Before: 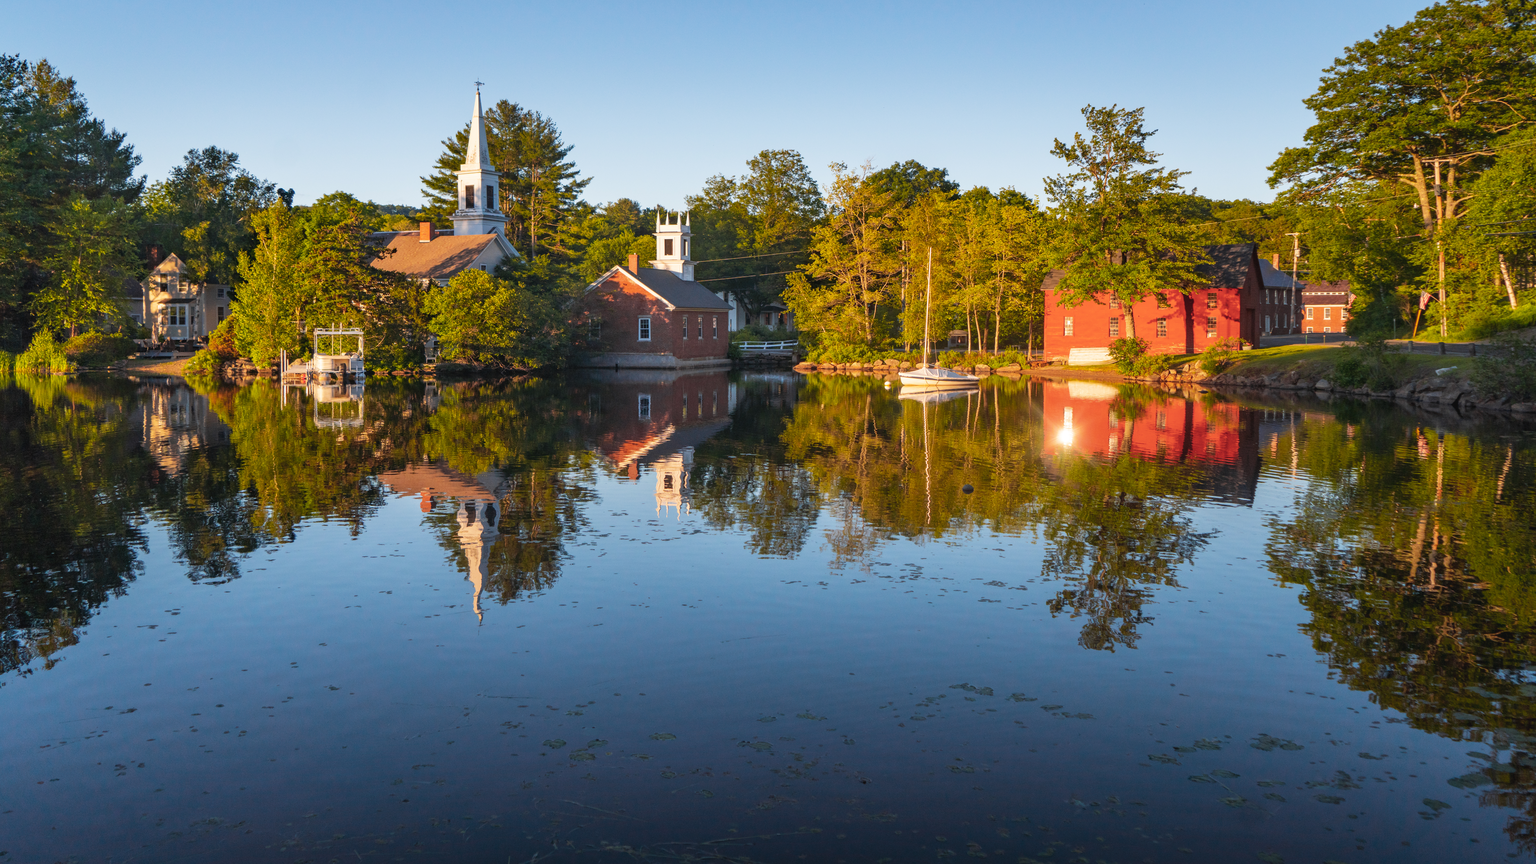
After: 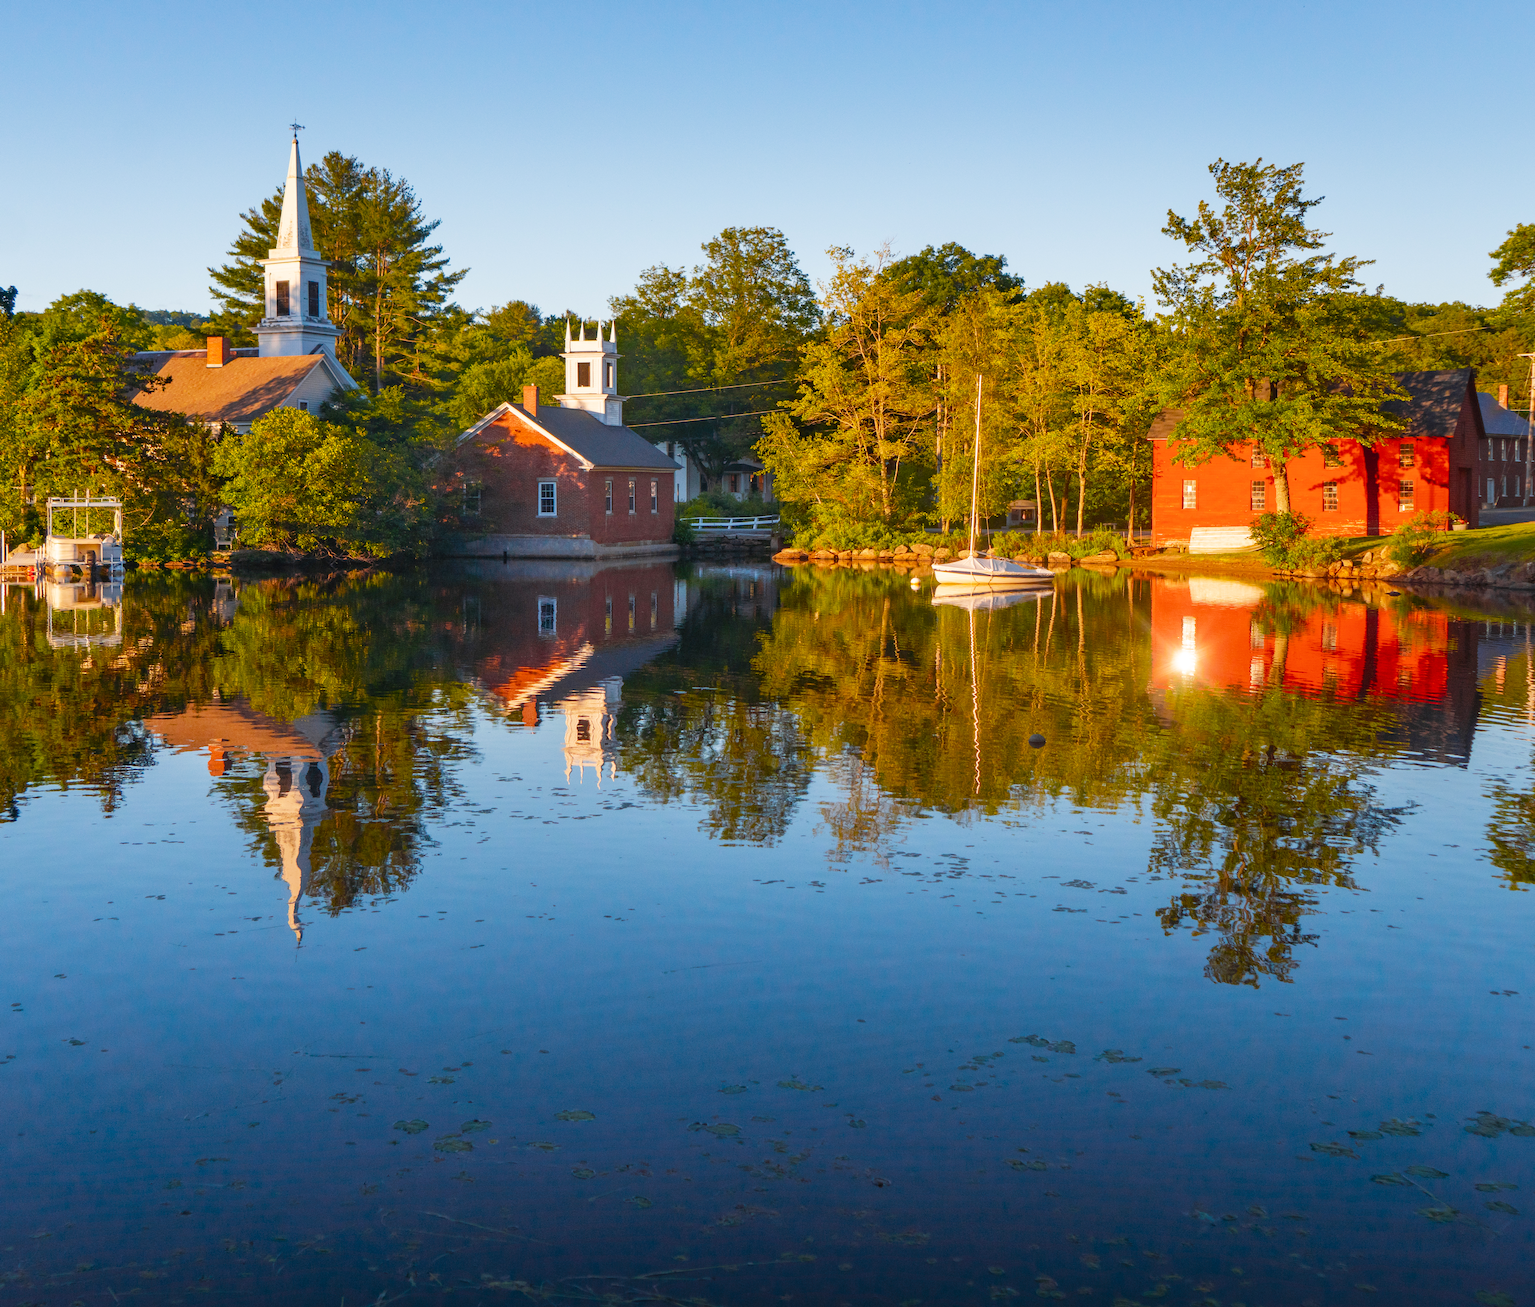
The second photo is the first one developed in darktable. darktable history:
color balance rgb: perceptual saturation grading › global saturation 35%, perceptual saturation grading › highlights -30%, perceptual saturation grading › shadows 35%, perceptual brilliance grading › global brilliance 3%, perceptual brilliance grading › highlights -3%, perceptual brilliance grading › shadows 3%
crop and rotate: left 18.442%, right 15.508%
